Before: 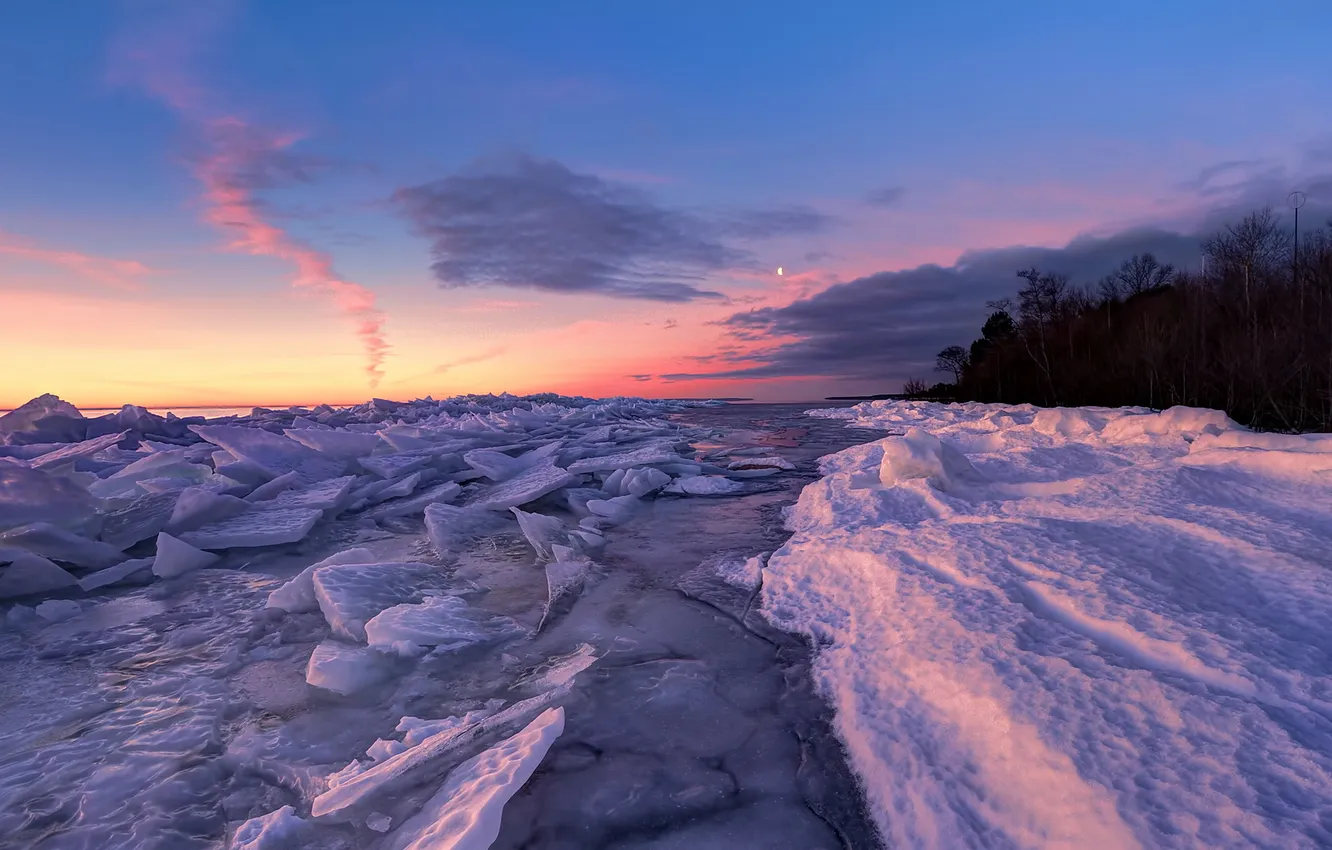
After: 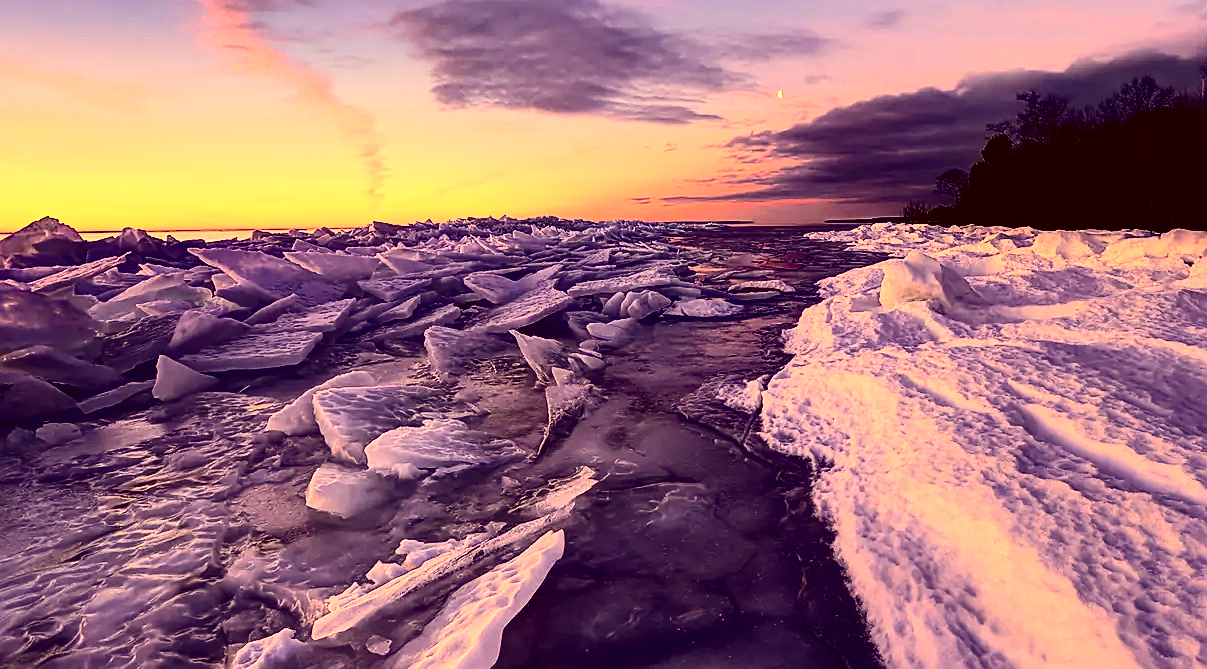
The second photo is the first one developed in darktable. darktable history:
crop: top 20.916%, right 9.338%, bottom 0.268%
sharpen: on, module defaults
tone equalizer: -8 EV -0.408 EV, -7 EV -0.363 EV, -6 EV -0.313 EV, -5 EV -0.203 EV, -3 EV 0.224 EV, -2 EV 0.362 EV, -1 EV 0.376 EV, +0 EV 0.392 EV, mask exposure compensation -0.507 EV
exposure: black level correction 0.013, compensate highlight preservation false
color correction: highlights a* 9.95, highlights b* 39.35, shadows a* 13.82, shadows b* 3.47
contrast brightness saturation: contrast 0.295
tone curve: curves: ch0 [(0, 0) (0.004, 0.001) (0.133, 0.112) (0.325, 0.362) (0.832, 0.893) (1, 1)], color space Lab, independent channels, preserve colors none
